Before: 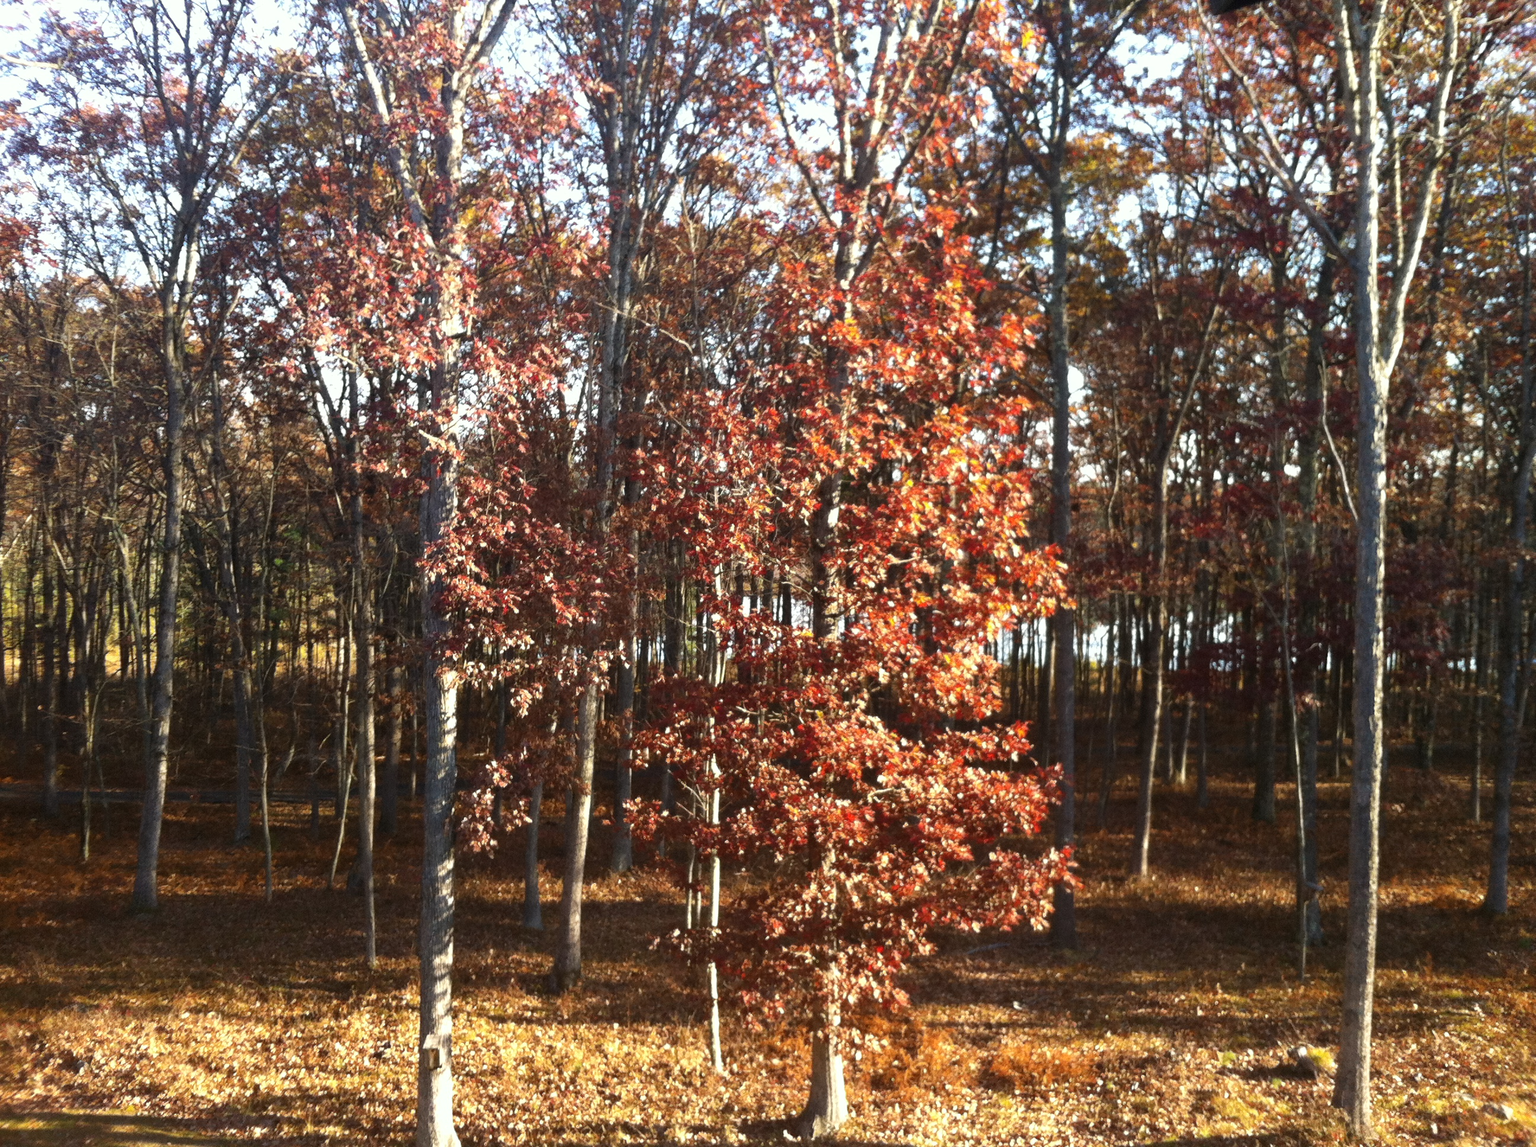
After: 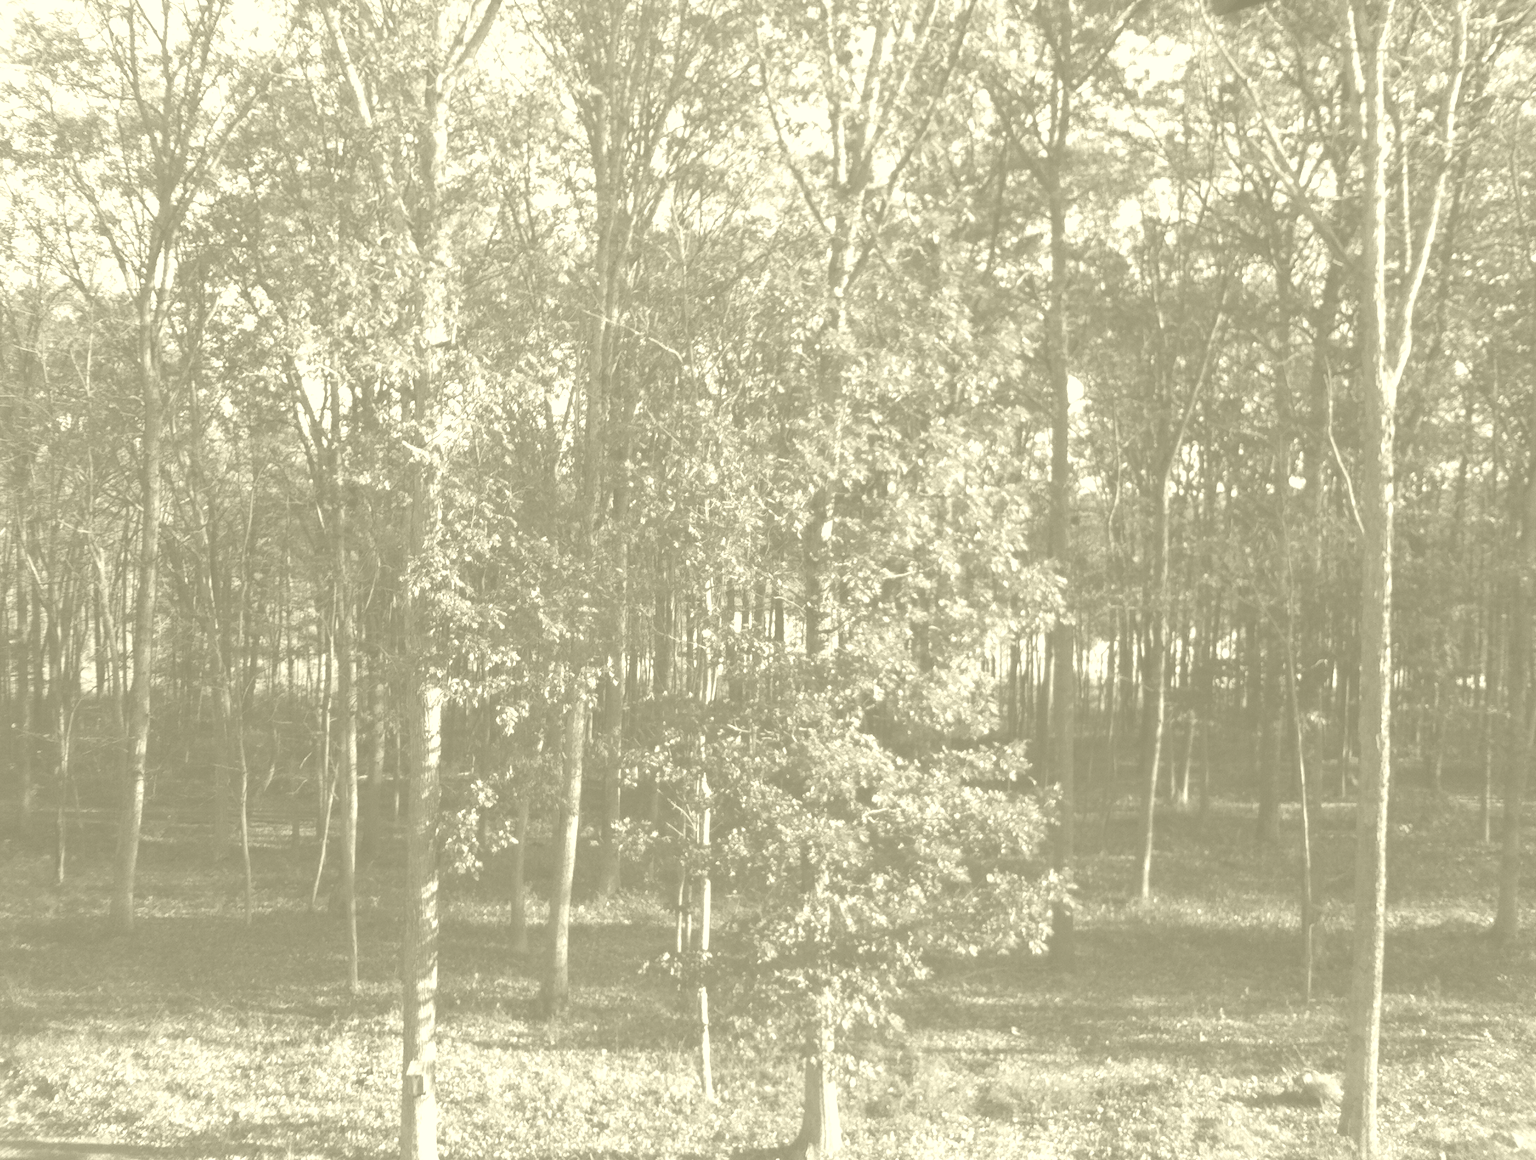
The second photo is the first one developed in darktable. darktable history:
colorize: hue 43.2°, saturation 40%, version 1
crop and rotate: left 1.774%, right 0.633%, bottom 1.28%
